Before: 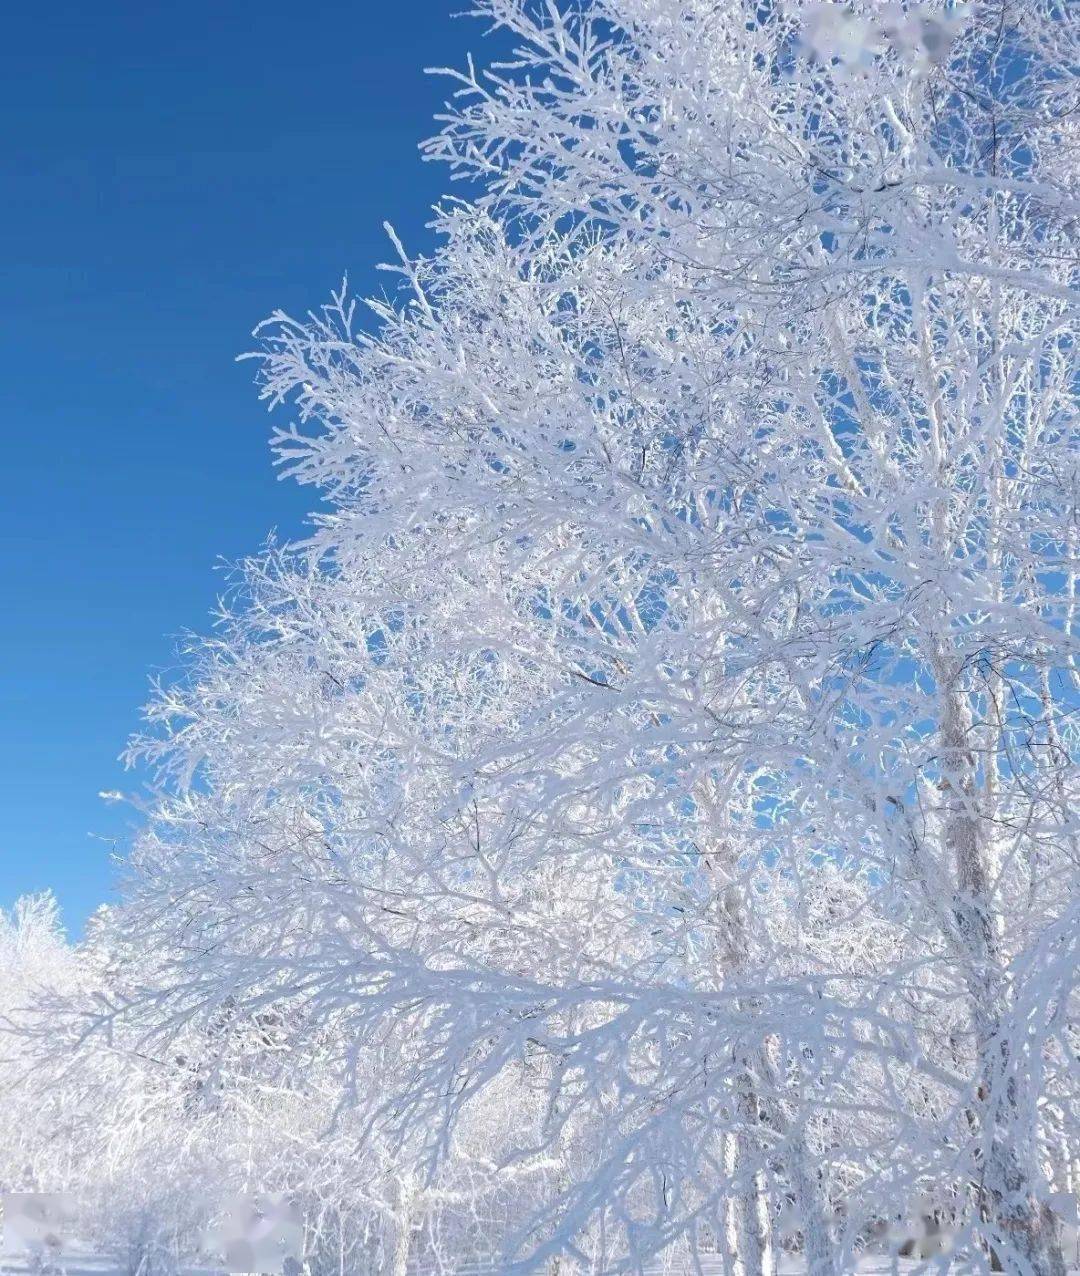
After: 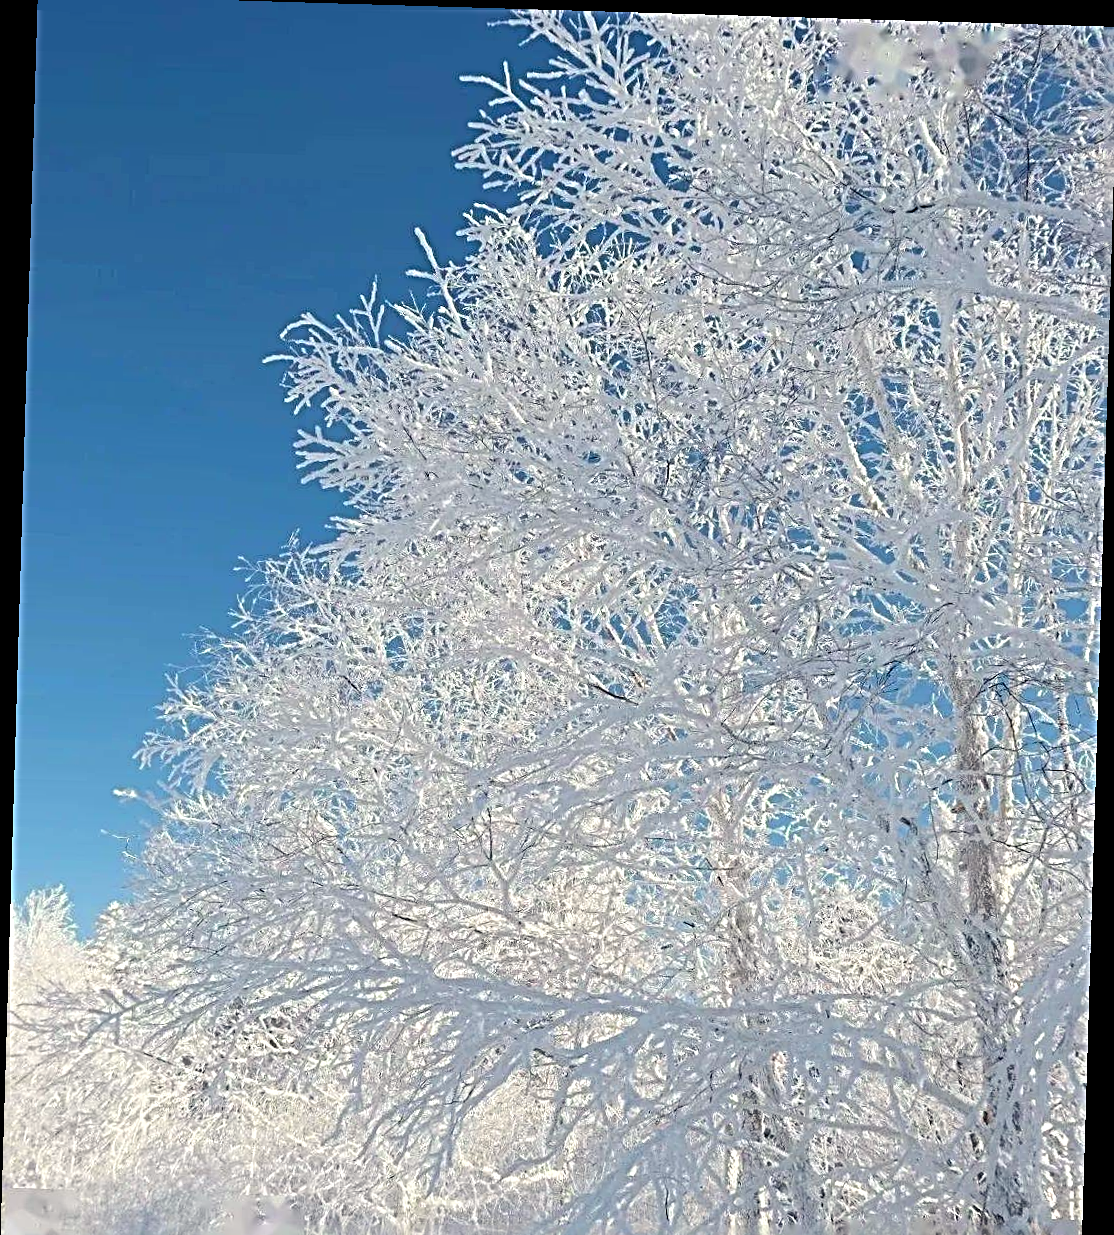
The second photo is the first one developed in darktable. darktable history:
sharpen: radius 3.69, amount 0.928
rotate and perspective: rotation 1.72°, automatic cropping off
crop: top 0.448%, right 0.264%, bottom 5.045%
white balance: red 1.029, blue 0.92
